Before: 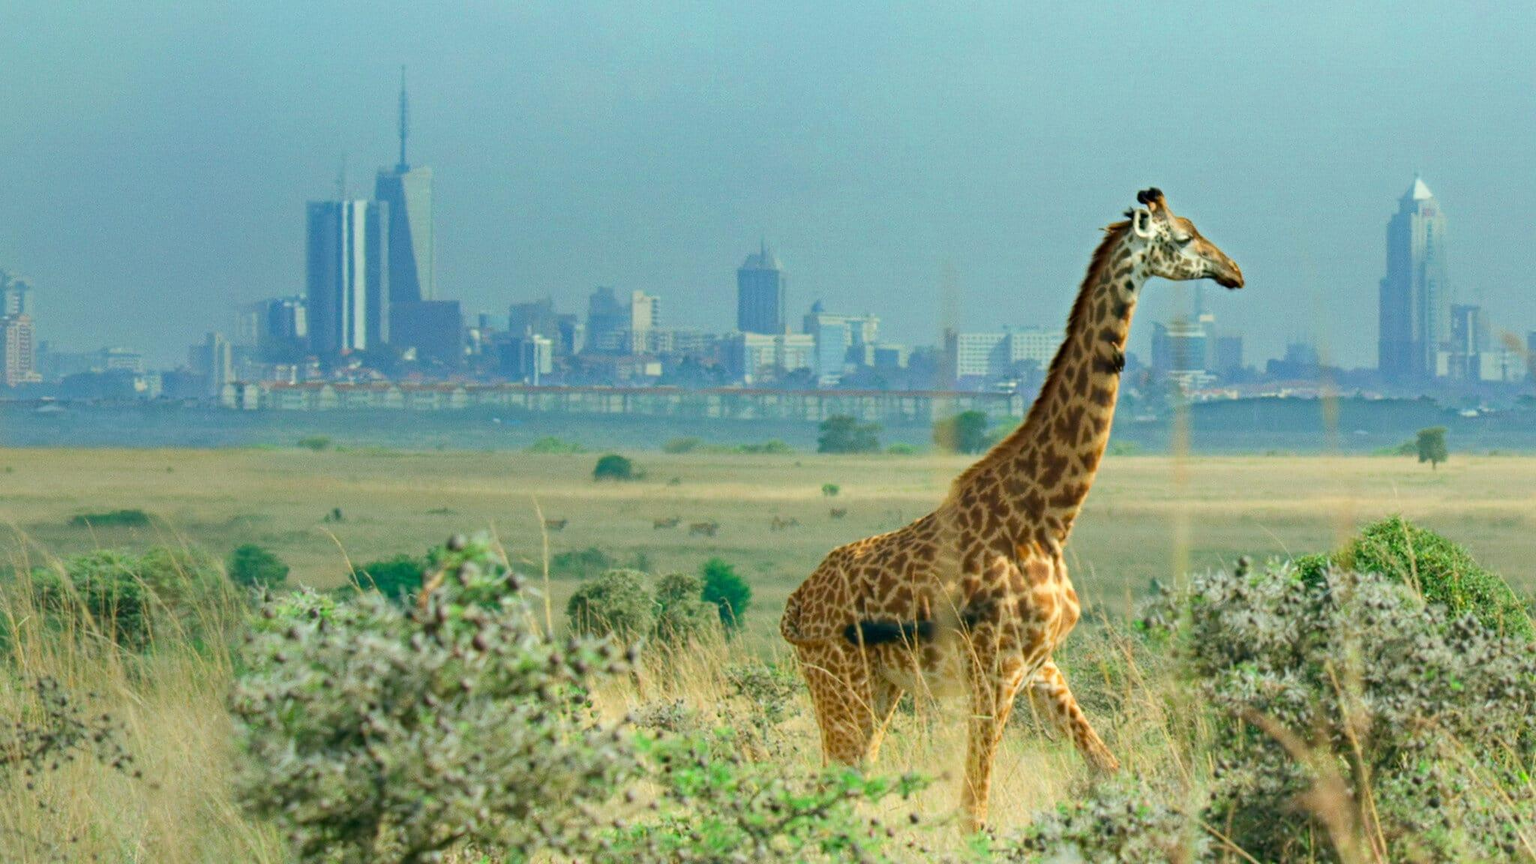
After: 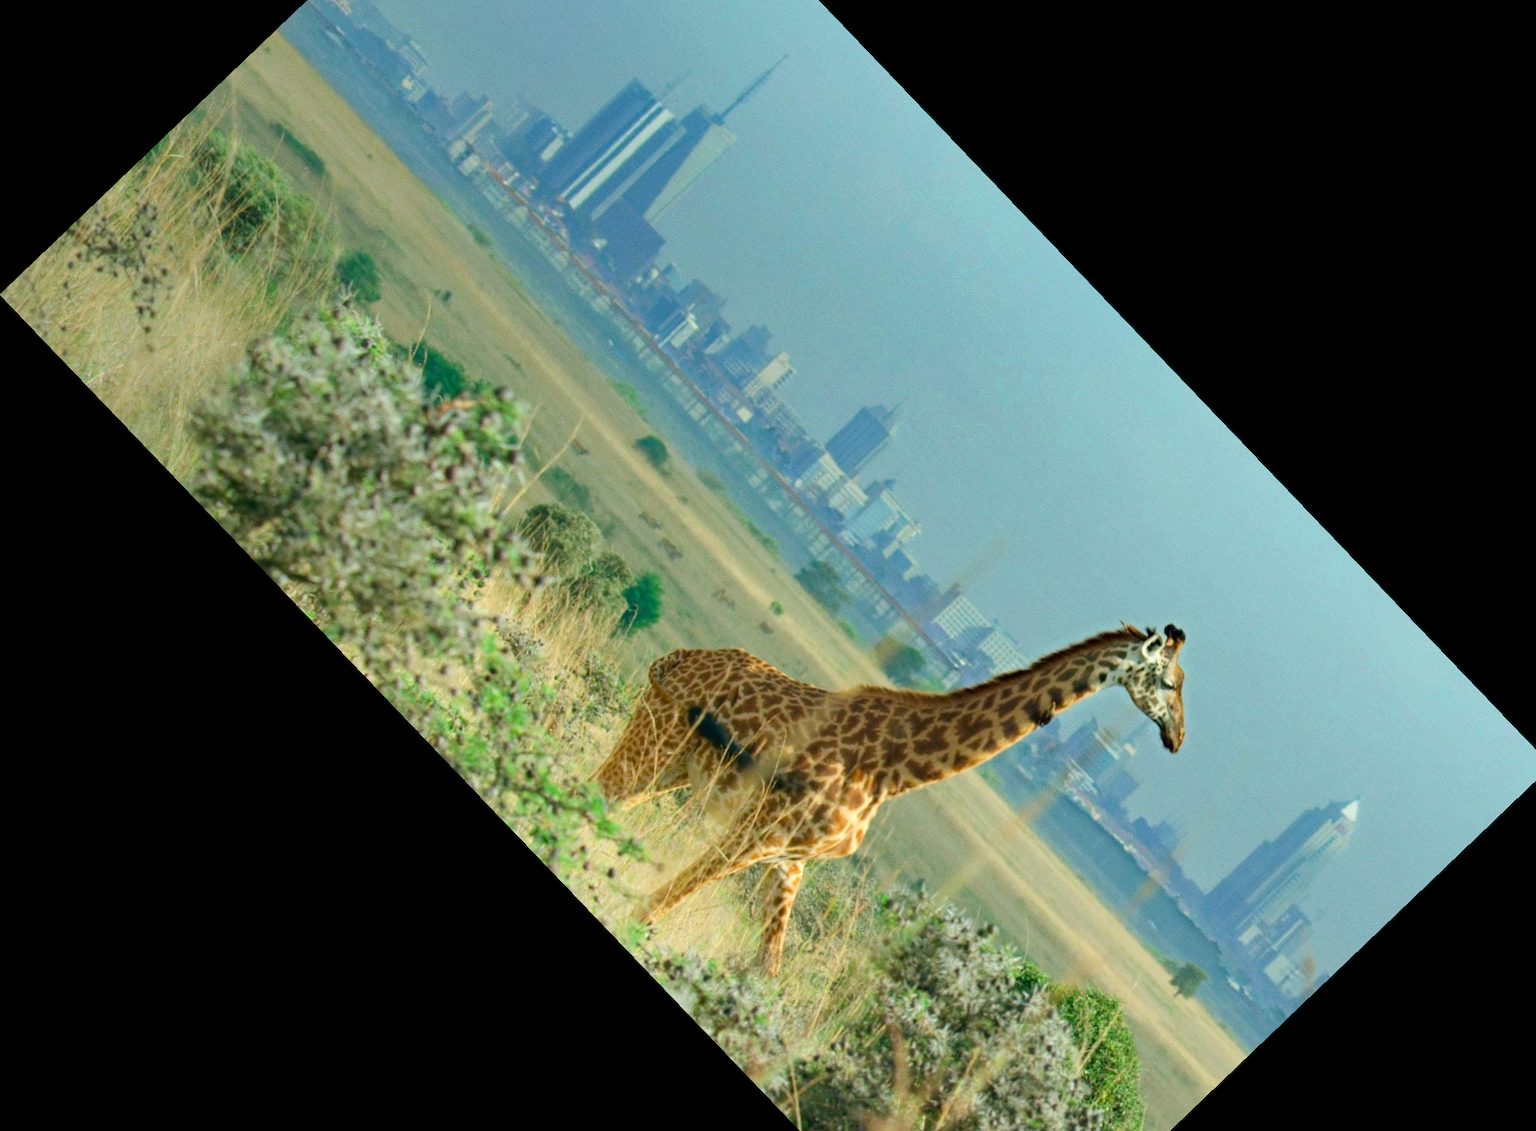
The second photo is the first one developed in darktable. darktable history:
tone equalizer: -8 EV 0.06 EV, smoothing diameter 25%, edges refinement/feathering 10, preserve details guided filter
crop and rotate: angle -46.26°, top 16.234%, right 0.912%, bottom 11.704%
exposure: exposure 0 EV, compensate highlight preservation false
